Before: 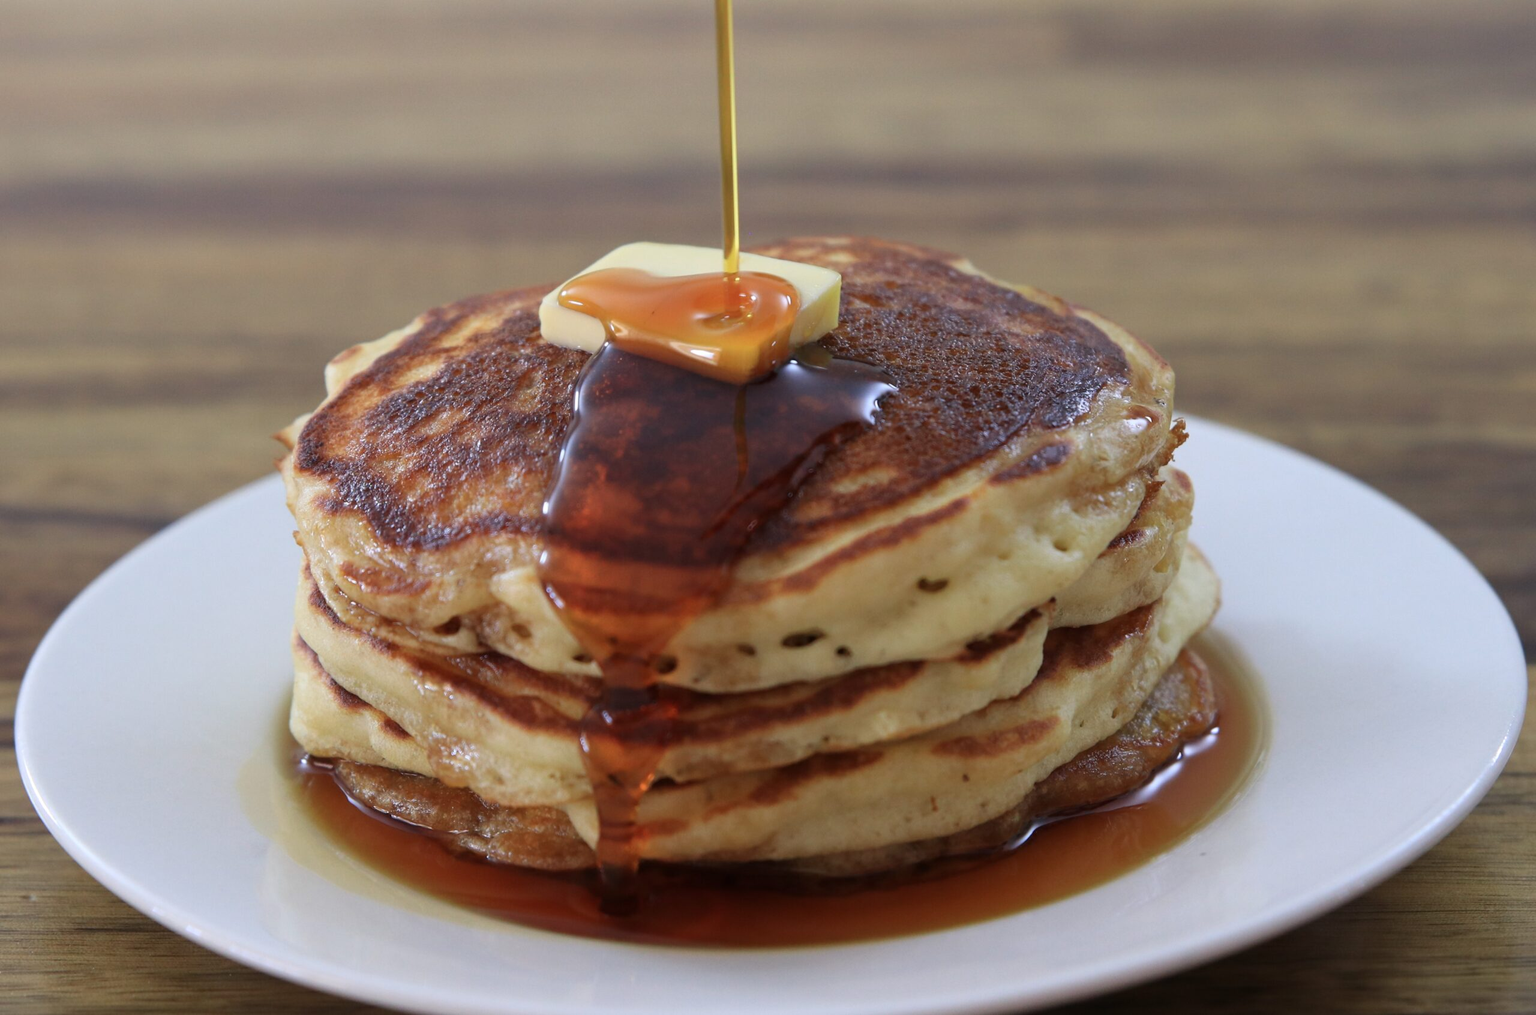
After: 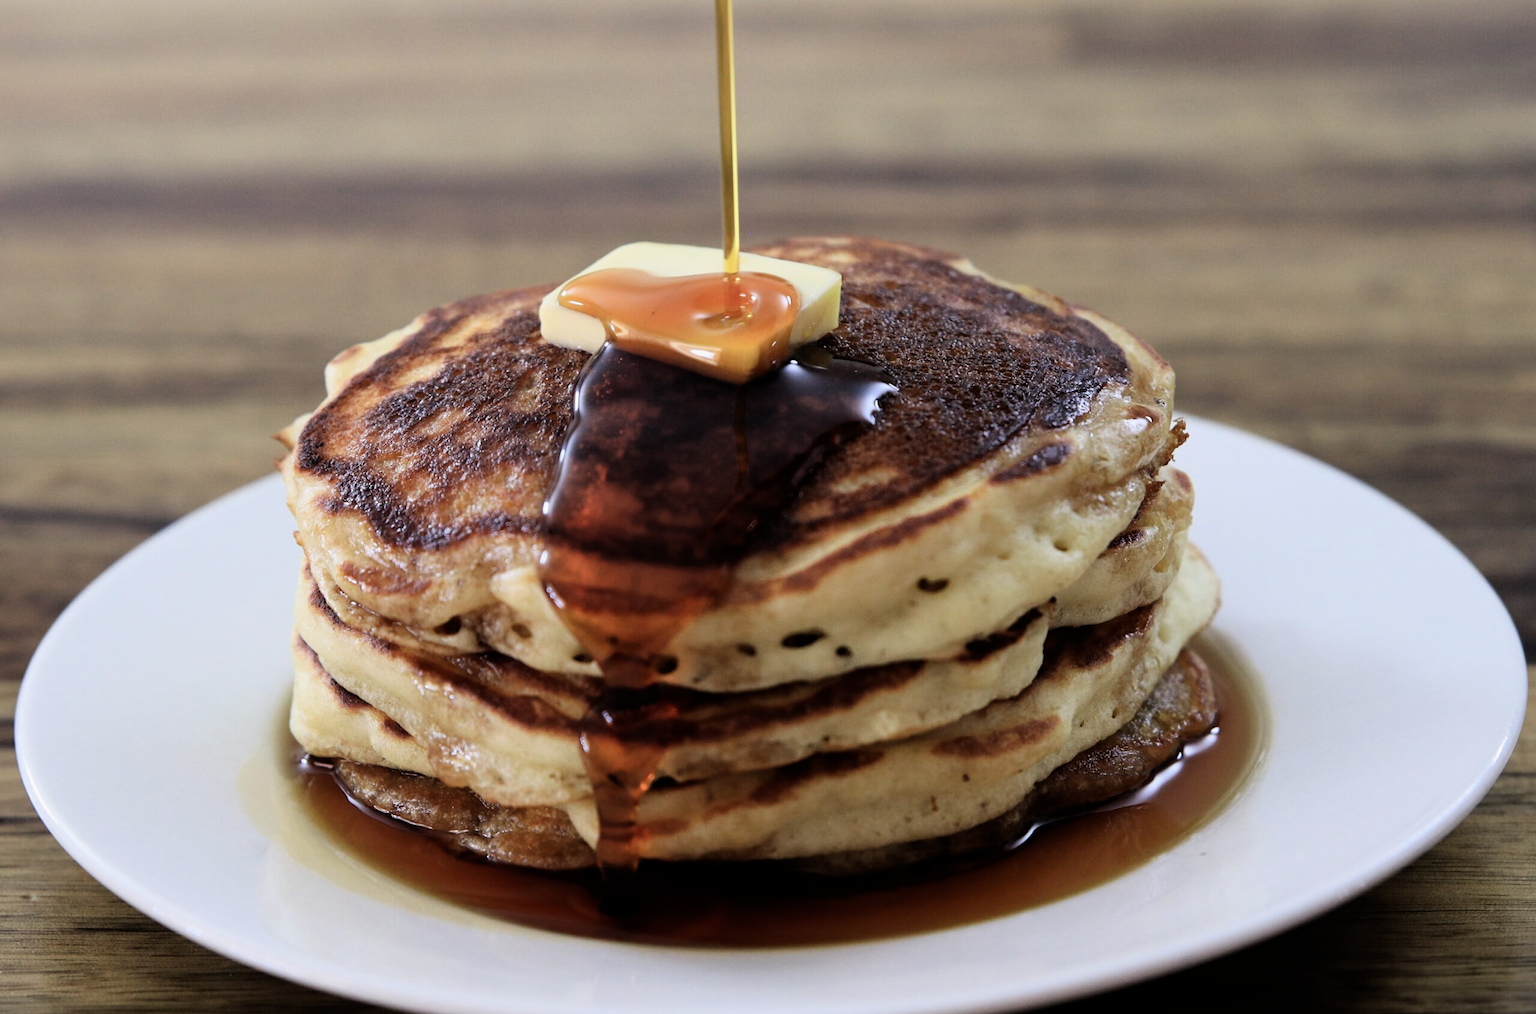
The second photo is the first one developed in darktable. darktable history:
exposure: compensate highlight preservation false
filmic rgb: black relative exposure -5.44 EV, white relative exposure 2.88 EV, dynamic range scaling -37.53%, hardness 3.98, contrast 1.596, highlights saturation mix -0.943%
